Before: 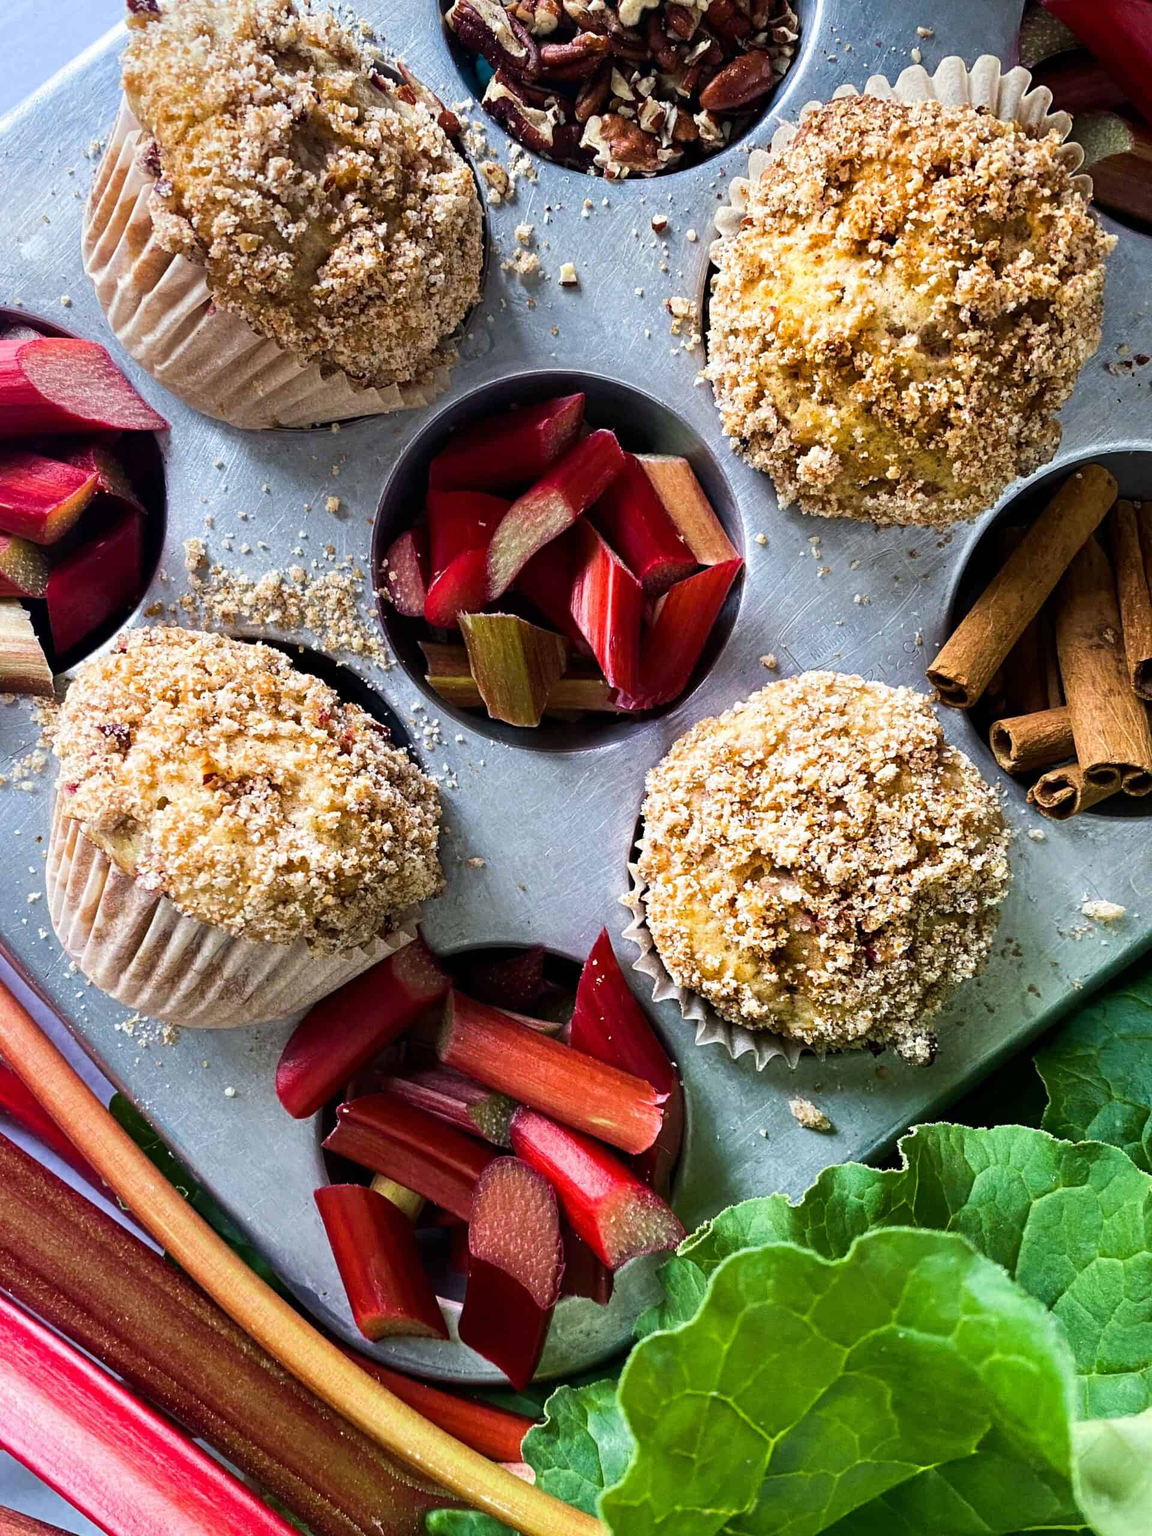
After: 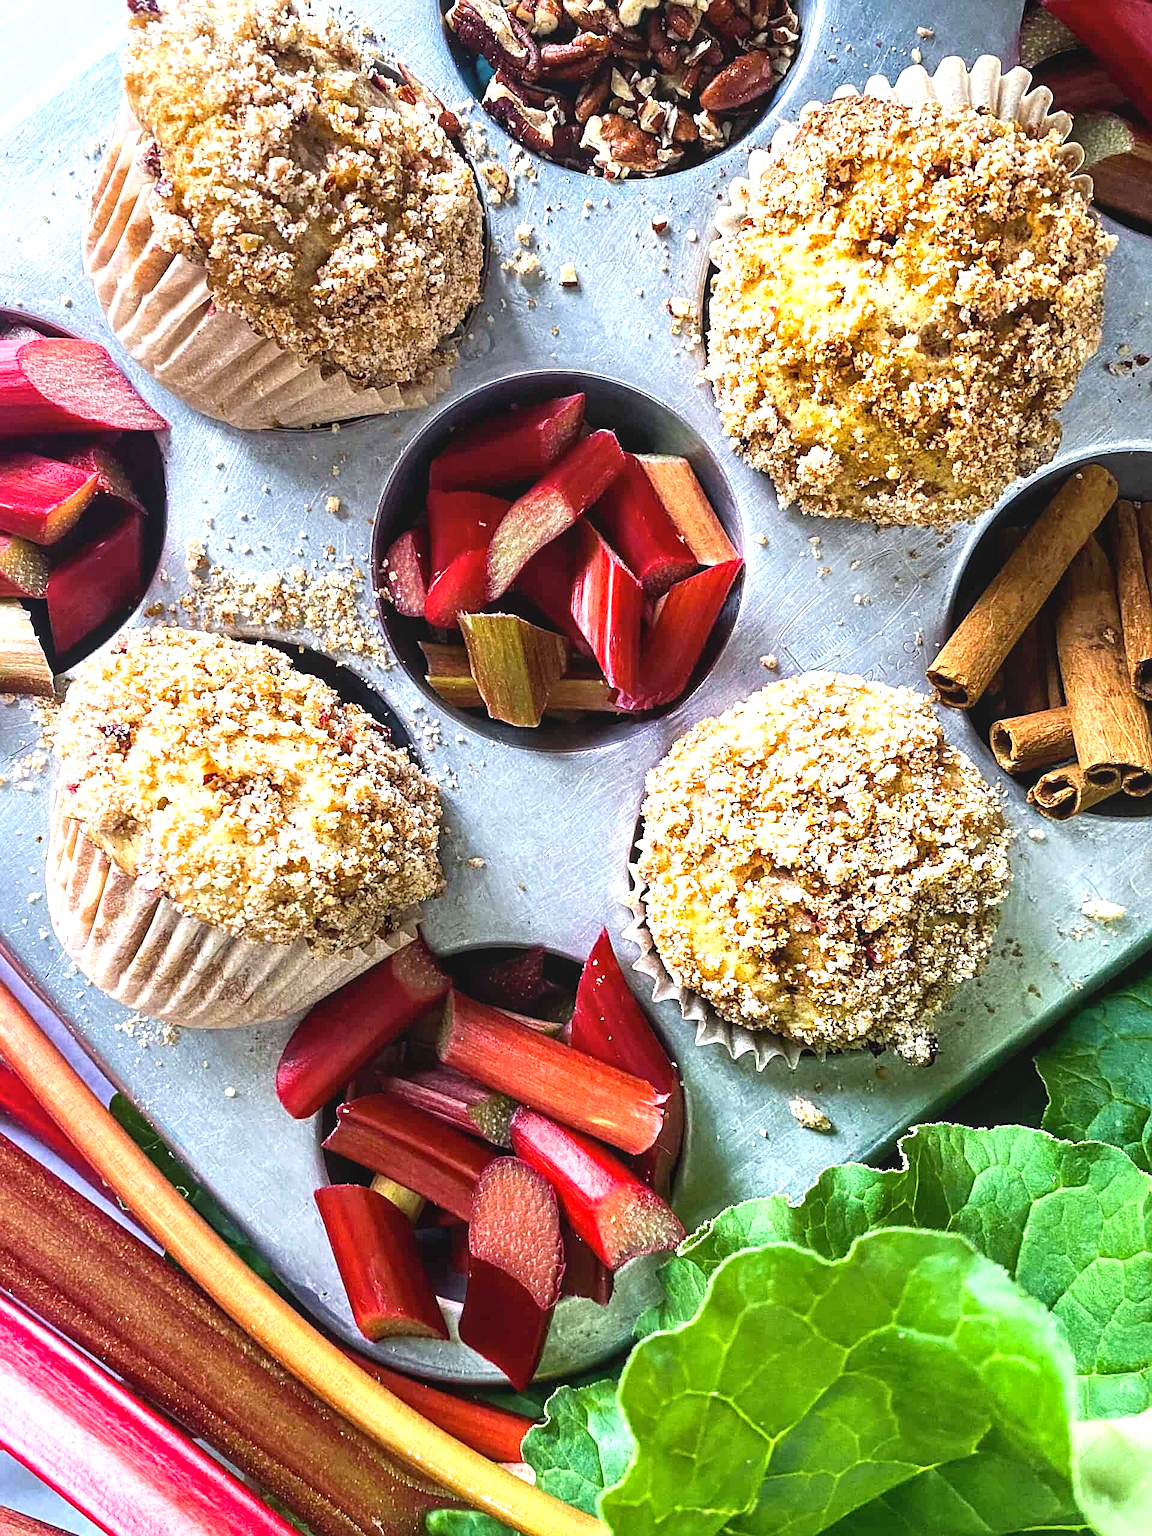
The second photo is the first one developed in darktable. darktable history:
local contrast: detail 109%
exposure: black level correction 0, exposure 0.897 EV, compensate highlight preservation false
sharpen: on, module defaults
contrast equalizer: octaves 7, y [[0.5 ×6], [0.5 ×6], [0.5, 0.5, 0.501, 0.545, 0.707, 0.863], [0 ×6], [0 ×6]], mix 0.301
